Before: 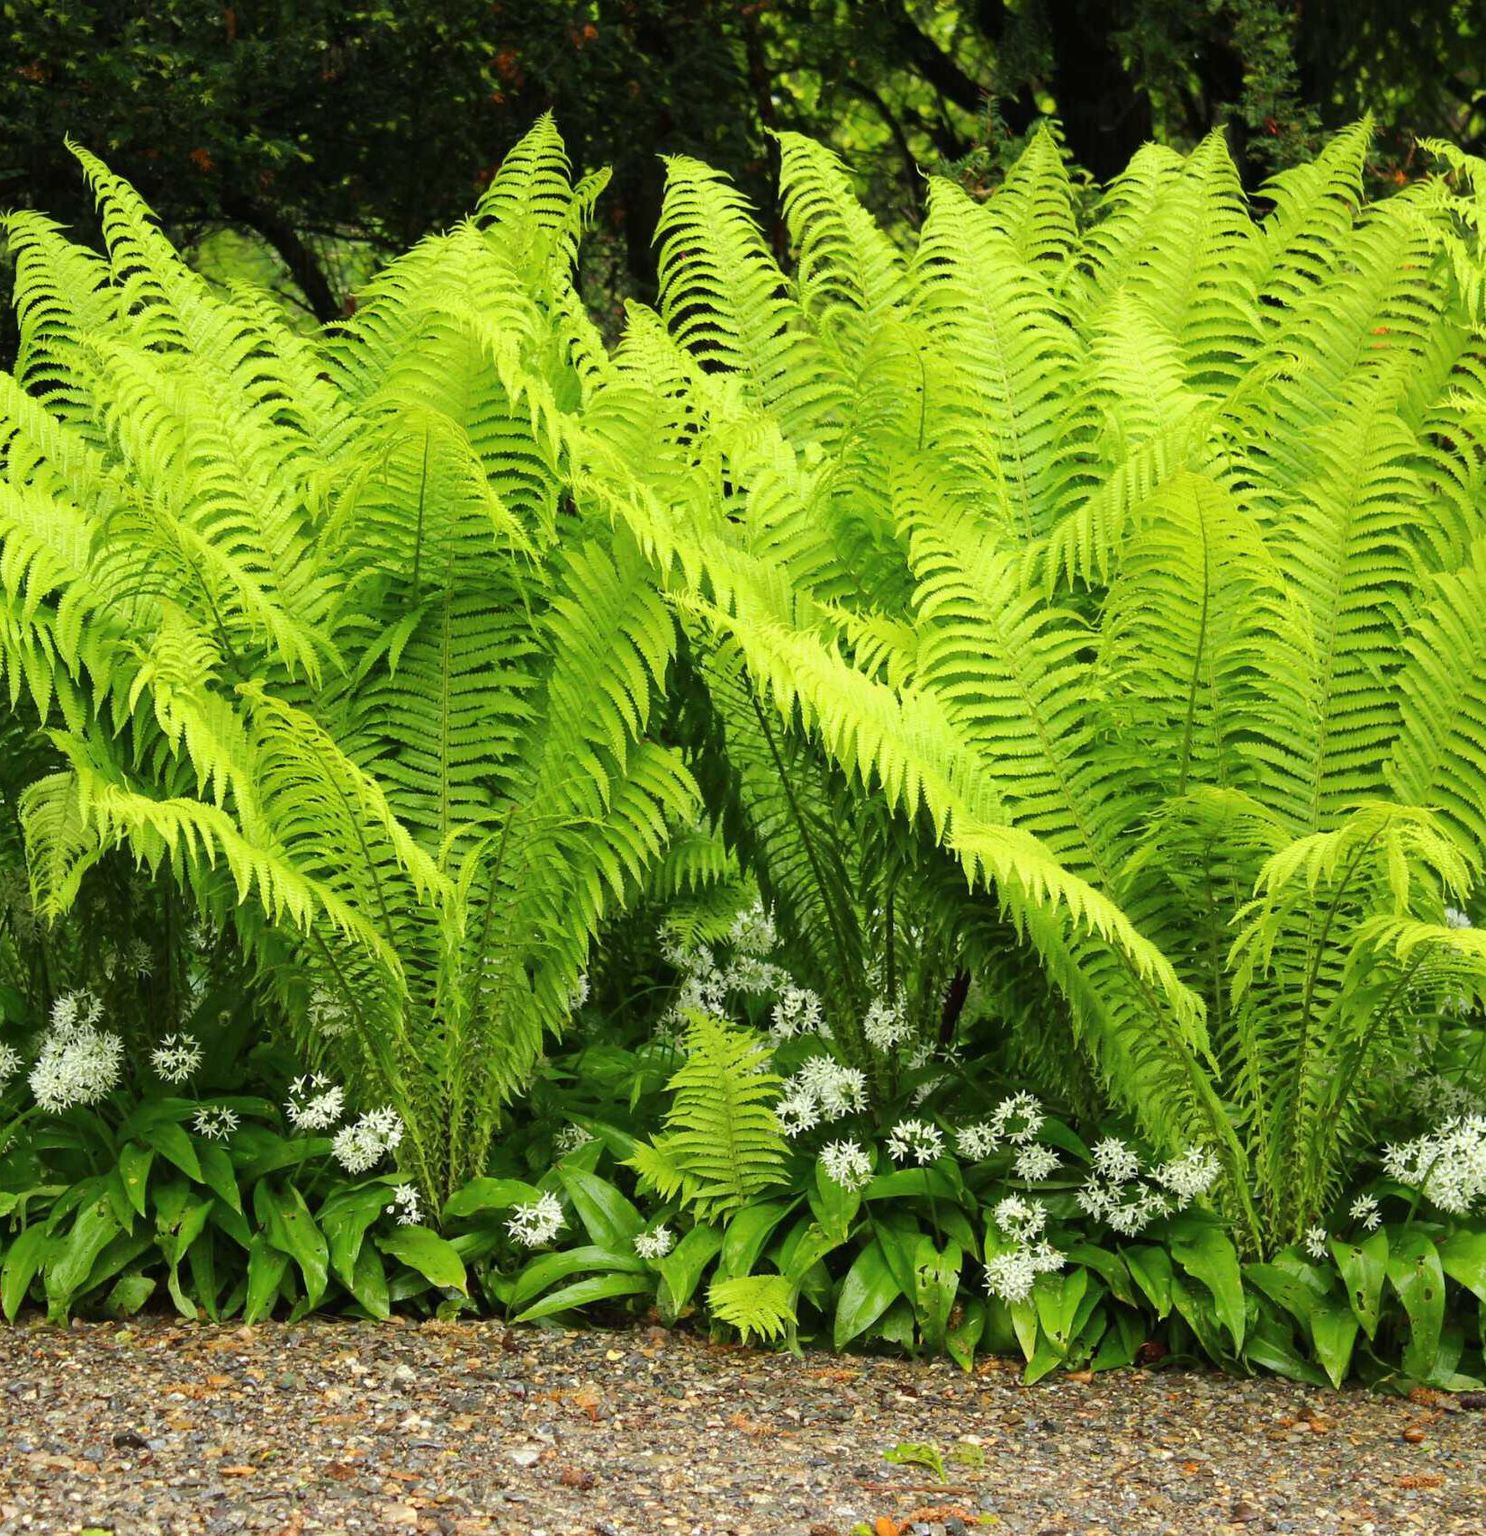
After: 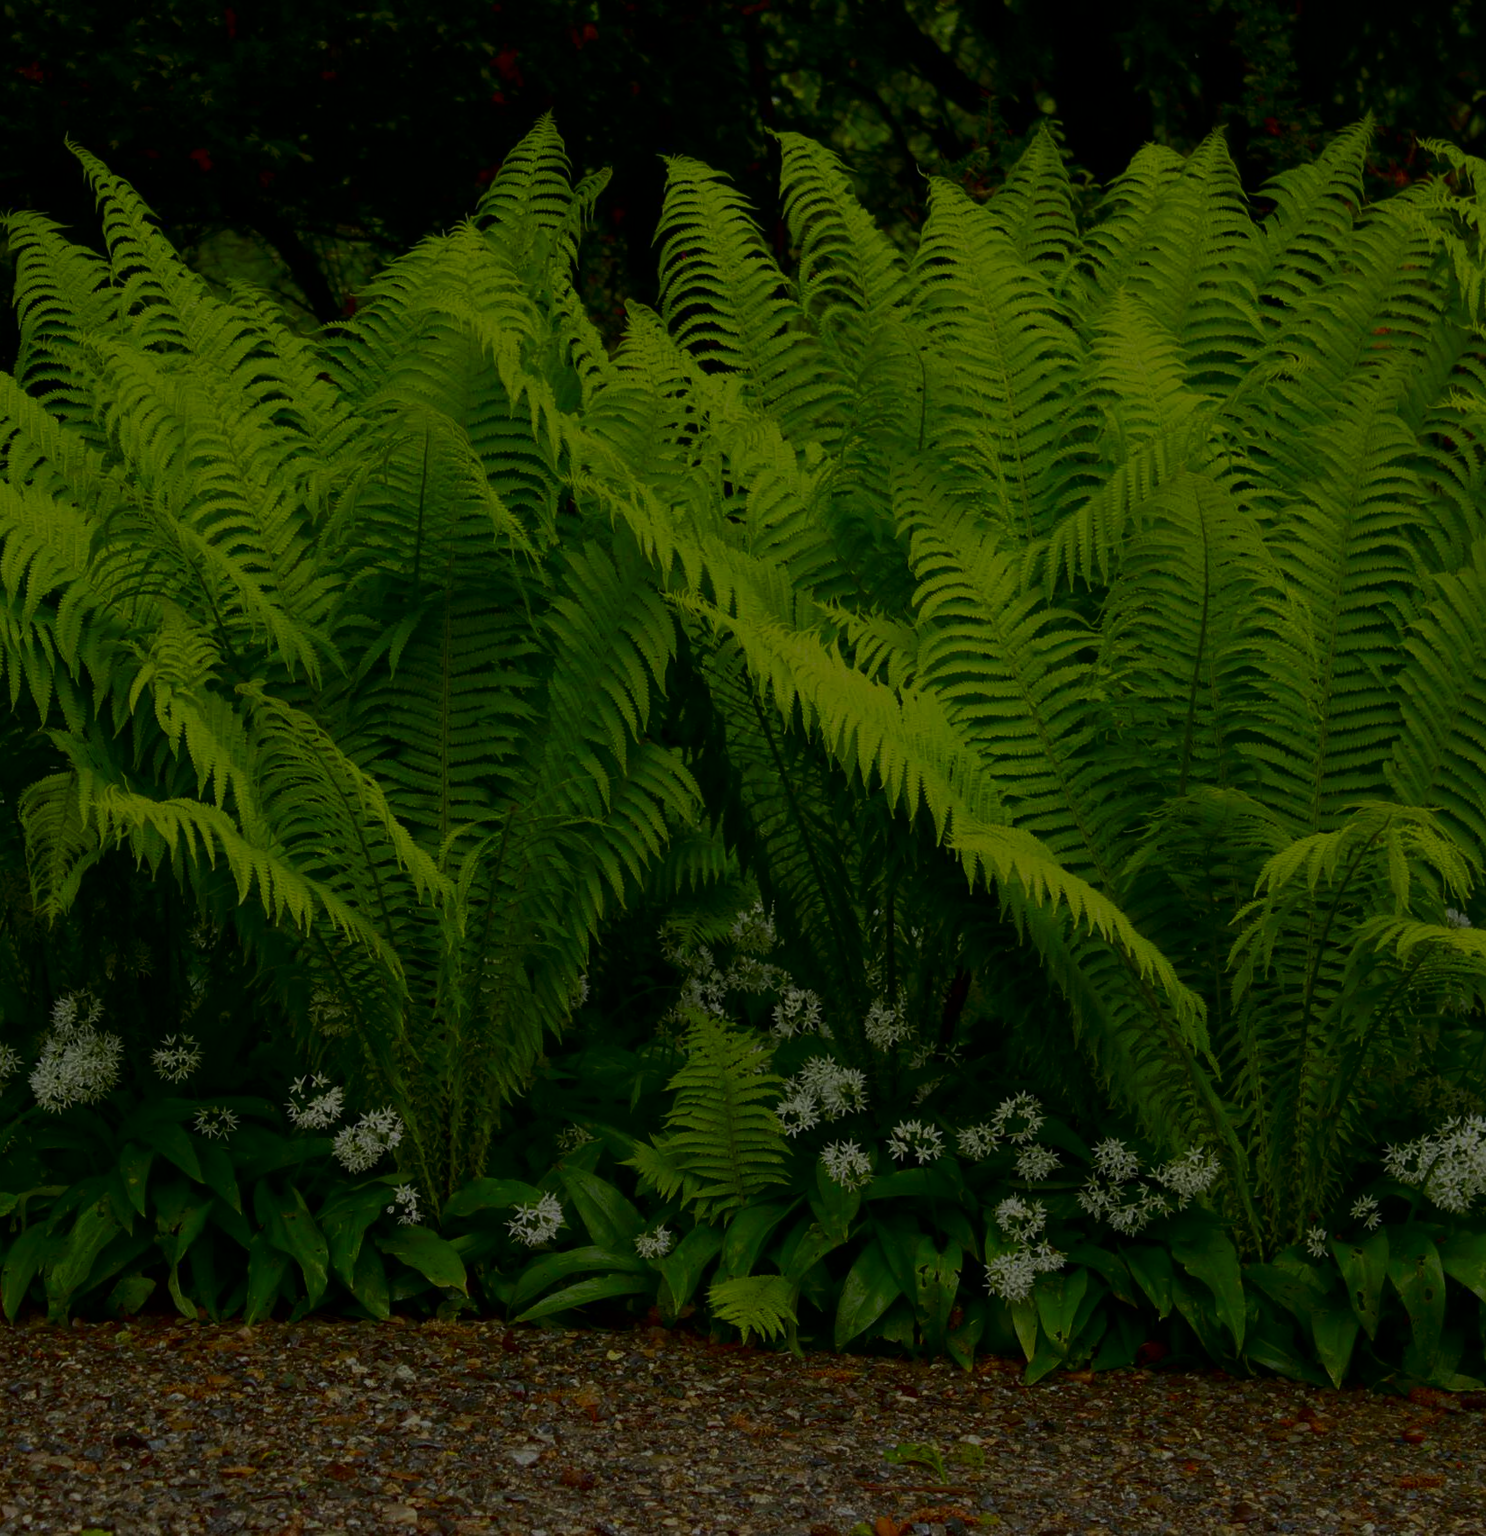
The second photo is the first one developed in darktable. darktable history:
exposure: exposure -0.582 EV
contrast brightness saturation: brightness -0.52
